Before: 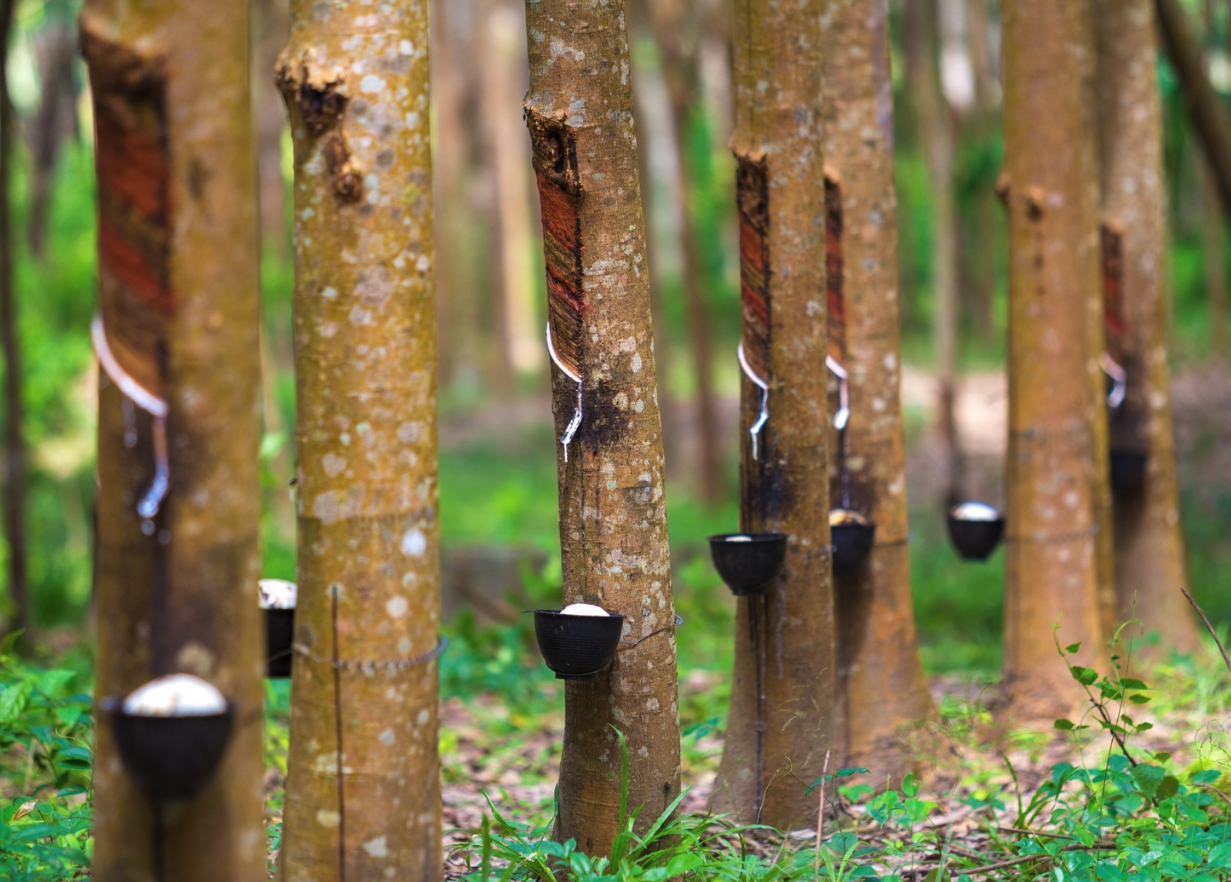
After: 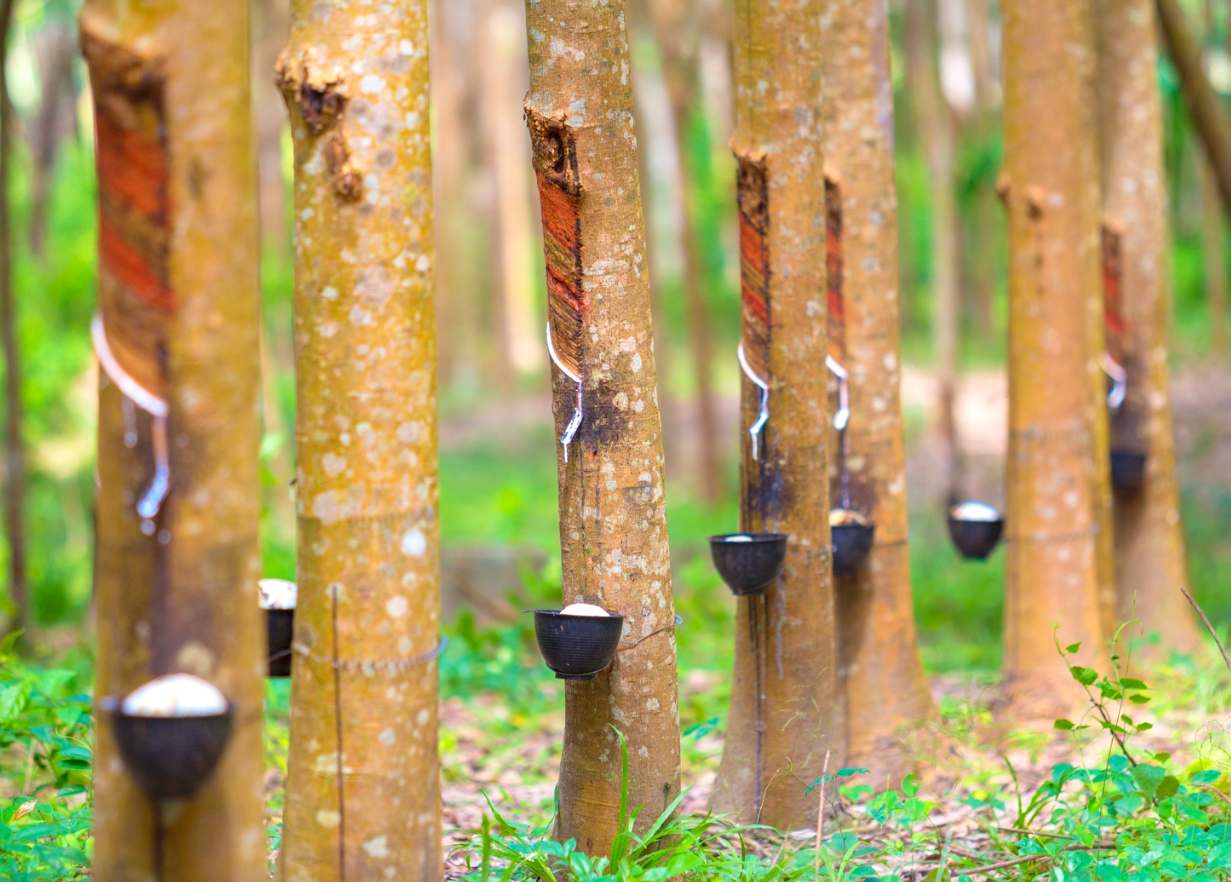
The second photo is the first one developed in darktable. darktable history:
levels: white 90.65%, levels [0, 0.397, 0.955]
